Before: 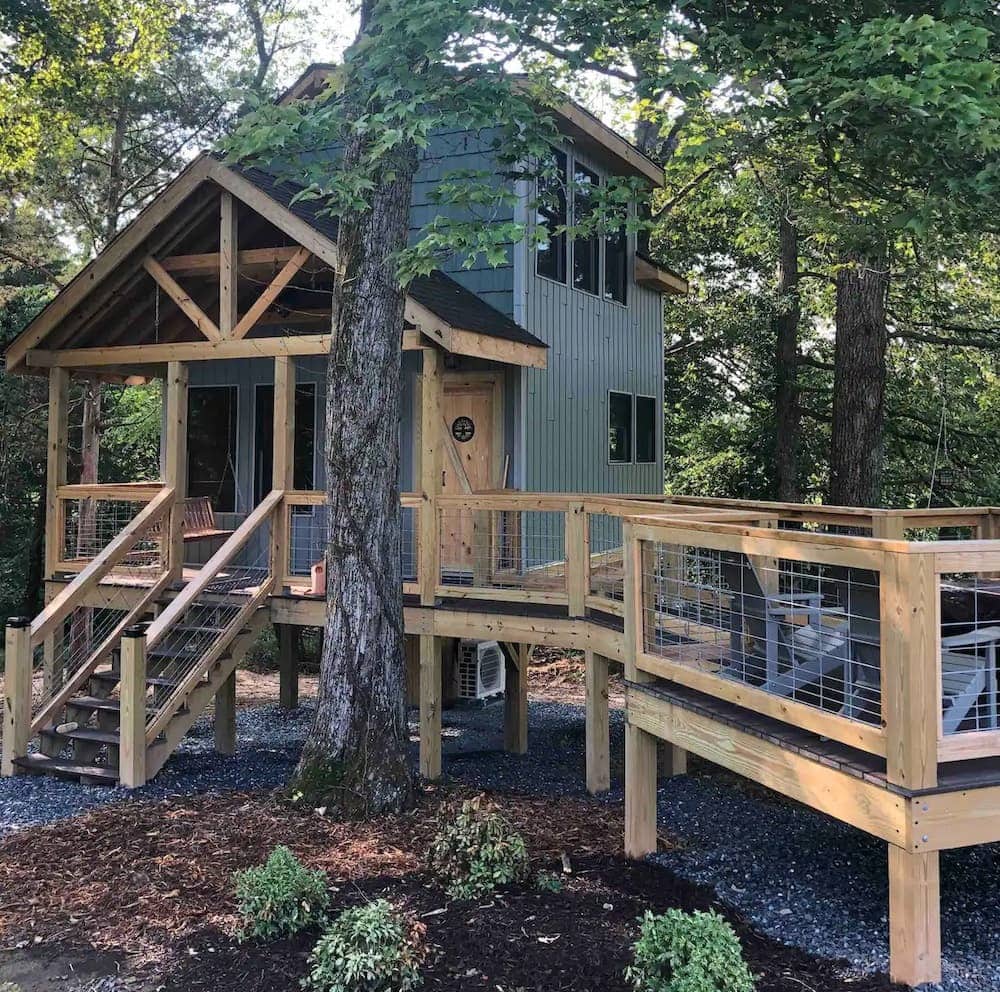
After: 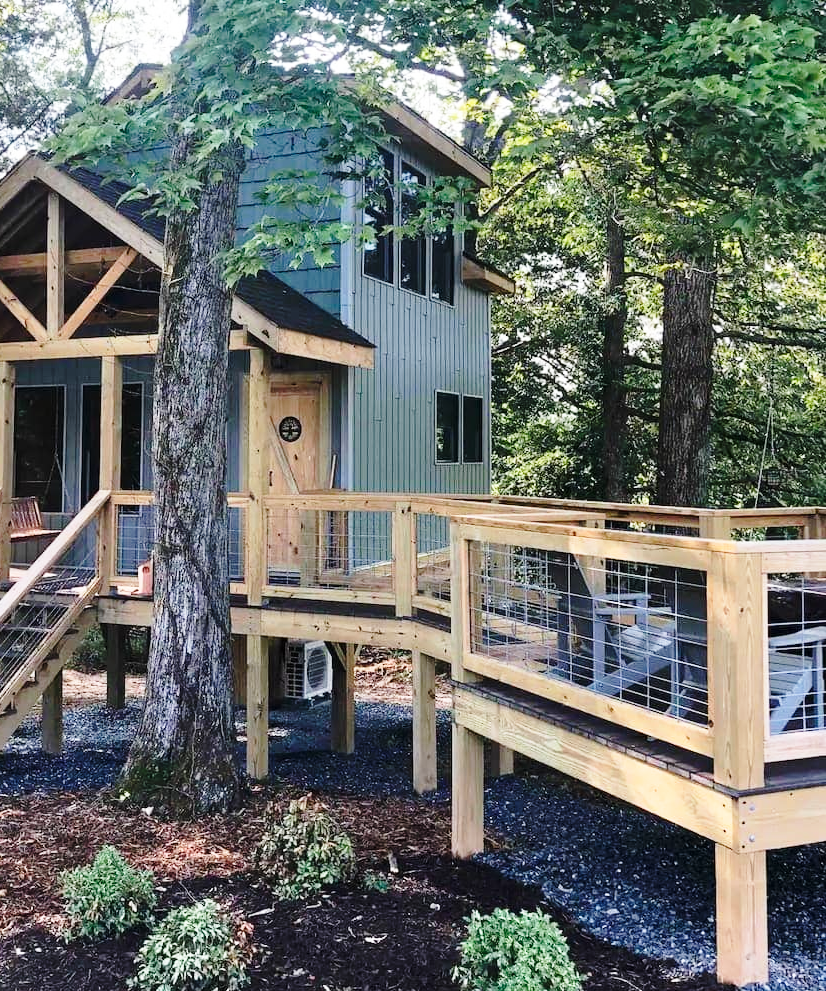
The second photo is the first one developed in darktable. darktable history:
base curve: curves: ch0 [(0, 0) (0.028, 0.03) (0.121, 0.232) (0.46, 0.748) (0.859, 0.968) (1, 1)], preserve colors none
crop: left 17.378%, bottom 0.028%
